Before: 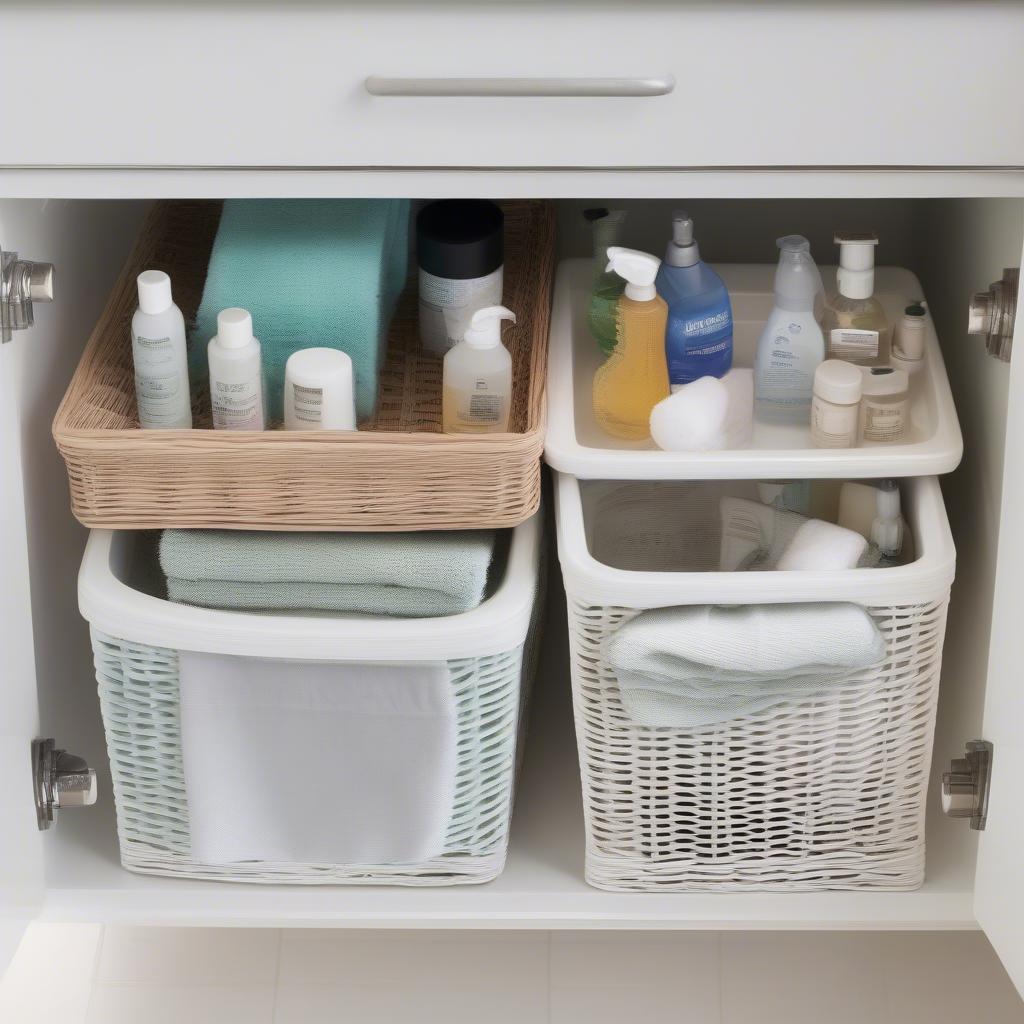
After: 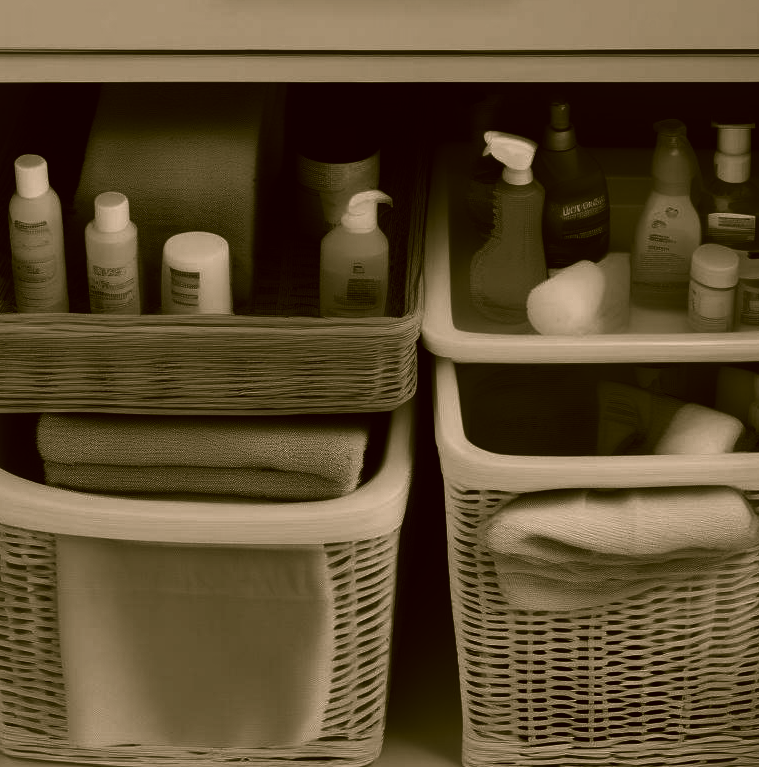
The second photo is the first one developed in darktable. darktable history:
exposure: compensate highlight preservation false
color correction: highlights a* 8.76, highlights b* 15.04, shadows a* -0.402, shadows b* 26.47
color balance rgb: perceptual saturation grading › global saturation 17.992%
crop and rotate: left 12.023%, top 11.36%, right 13.842%, bottom 13.721%
contrast brightness saturation: contrast 0.019, brightness -0.994, saturation -0.99
